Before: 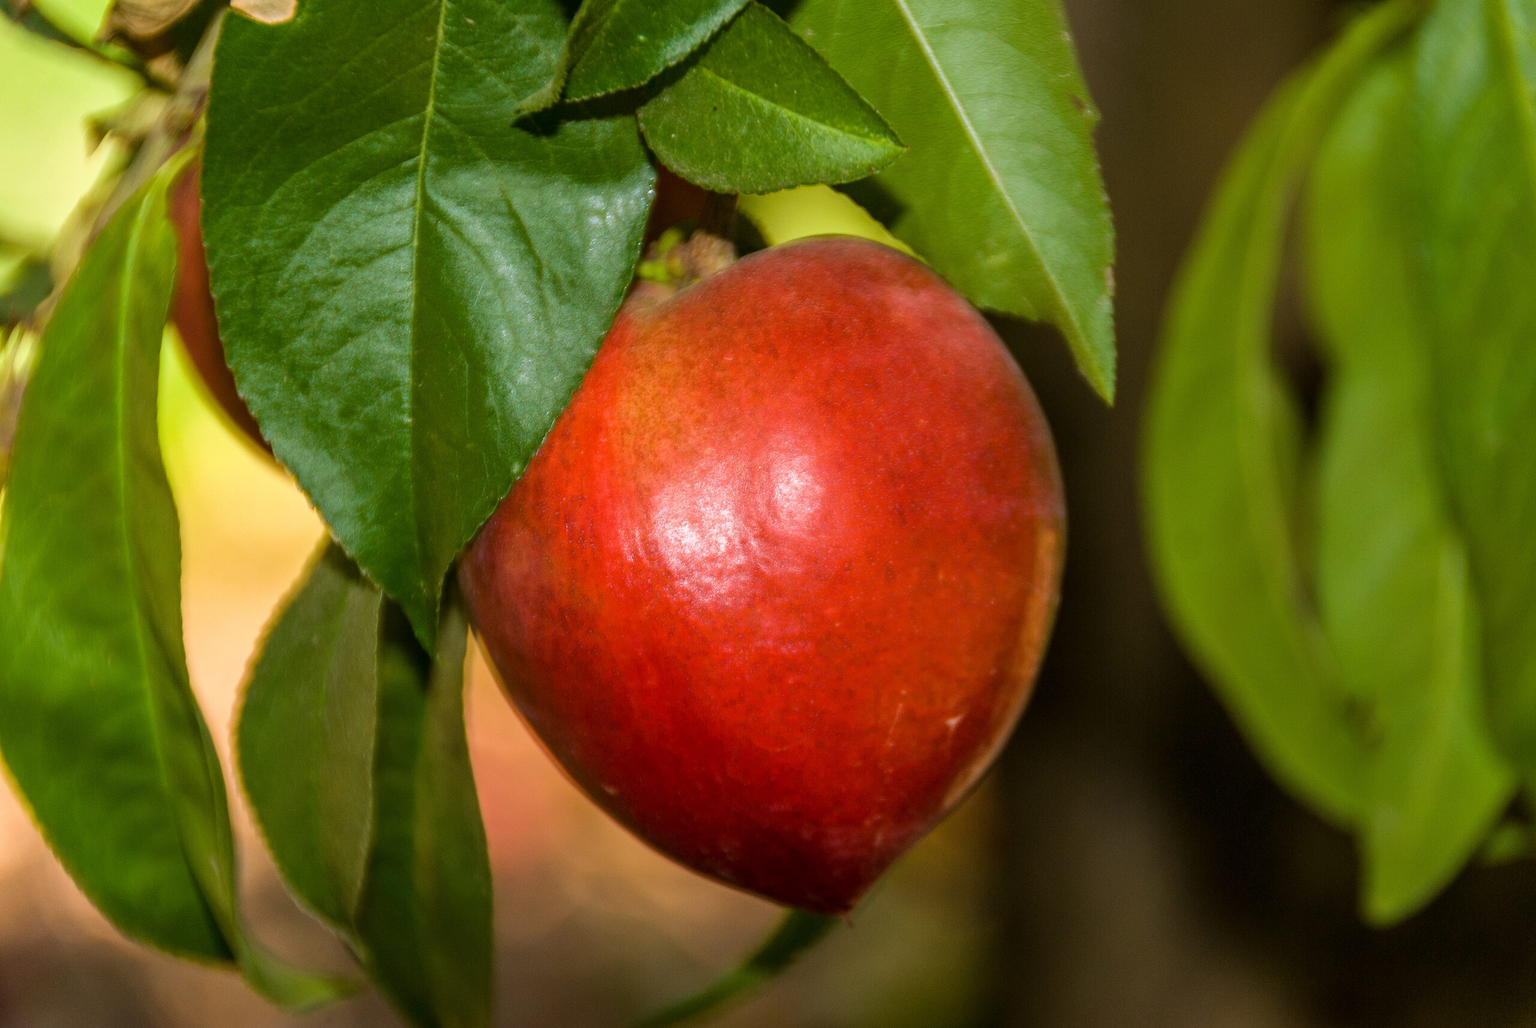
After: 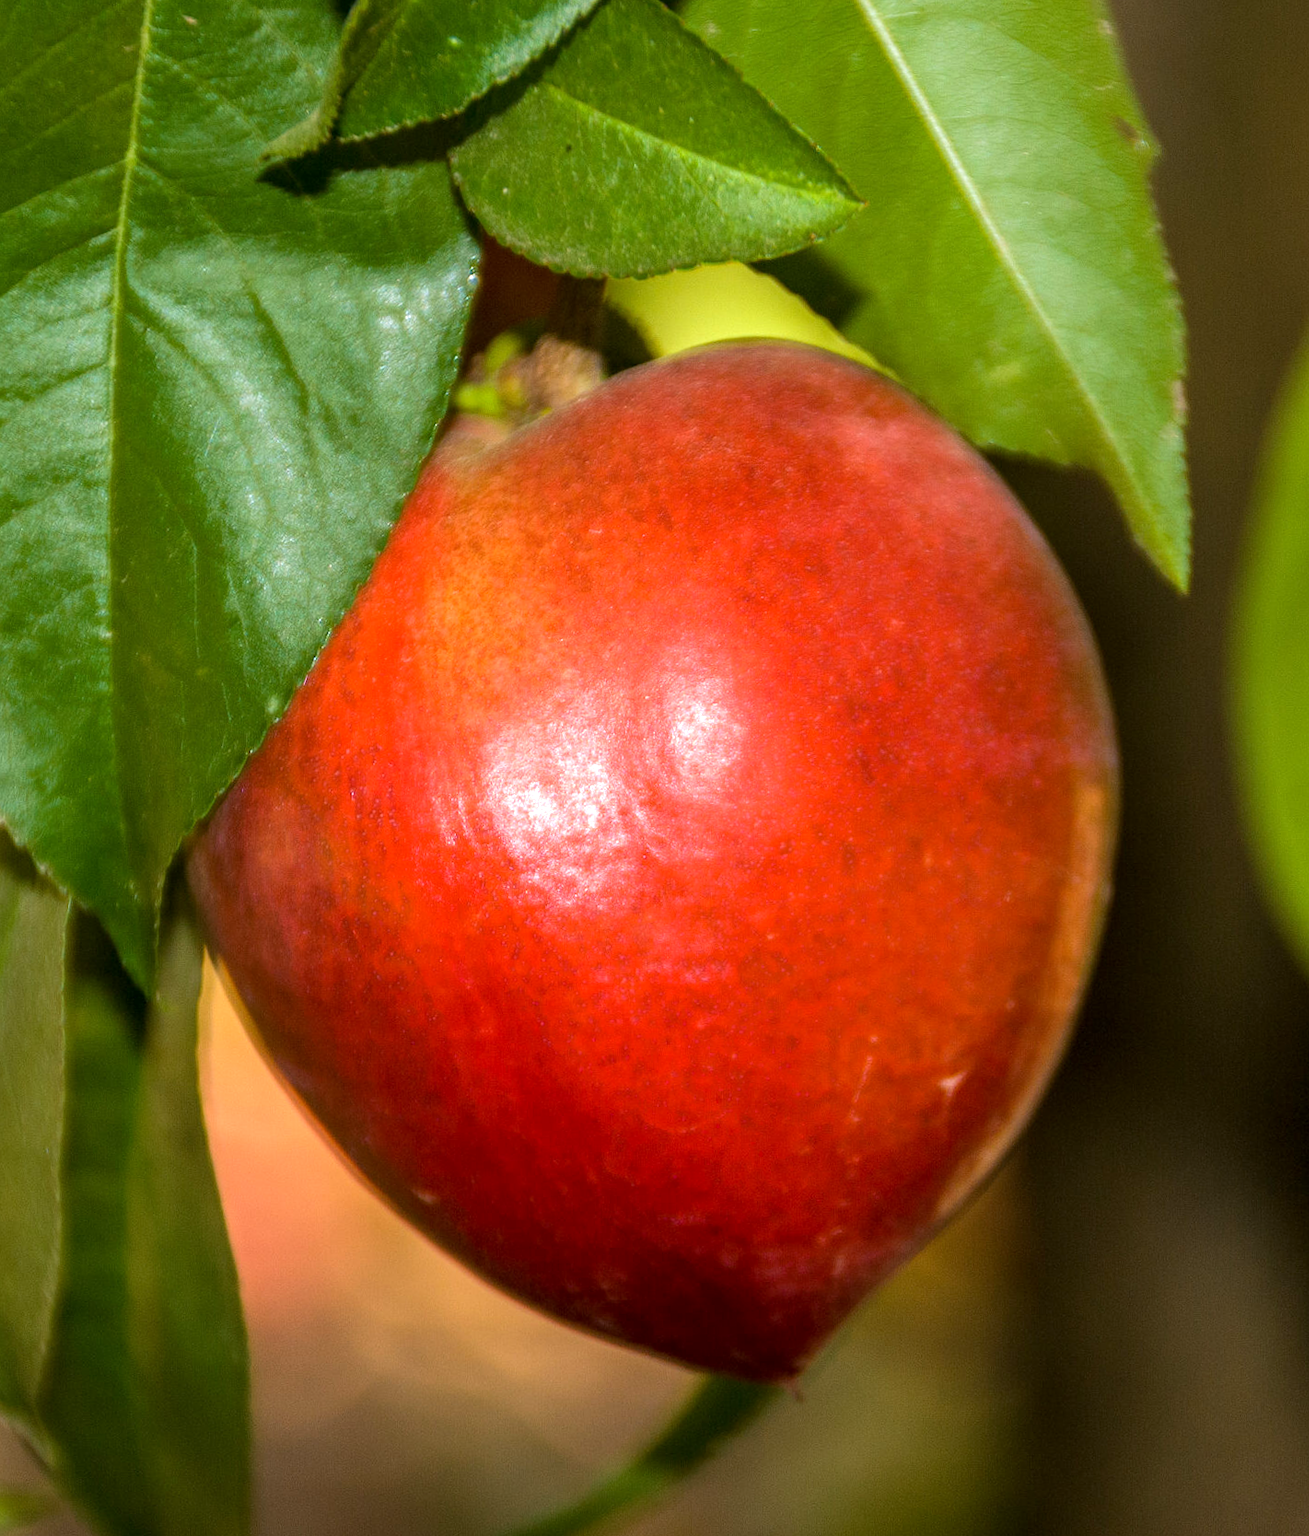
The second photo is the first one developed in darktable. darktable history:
rotate and perspective: rotation -1°, crop left 0.011, crop right 0.989, crop top 0.025, crop bottom 0.975
crop: left 21.674%, right 22.086%
exposure: black level correction 0.001, exposure 0.5 EV, compensate exposure bias true, compensate highlight preservation false
